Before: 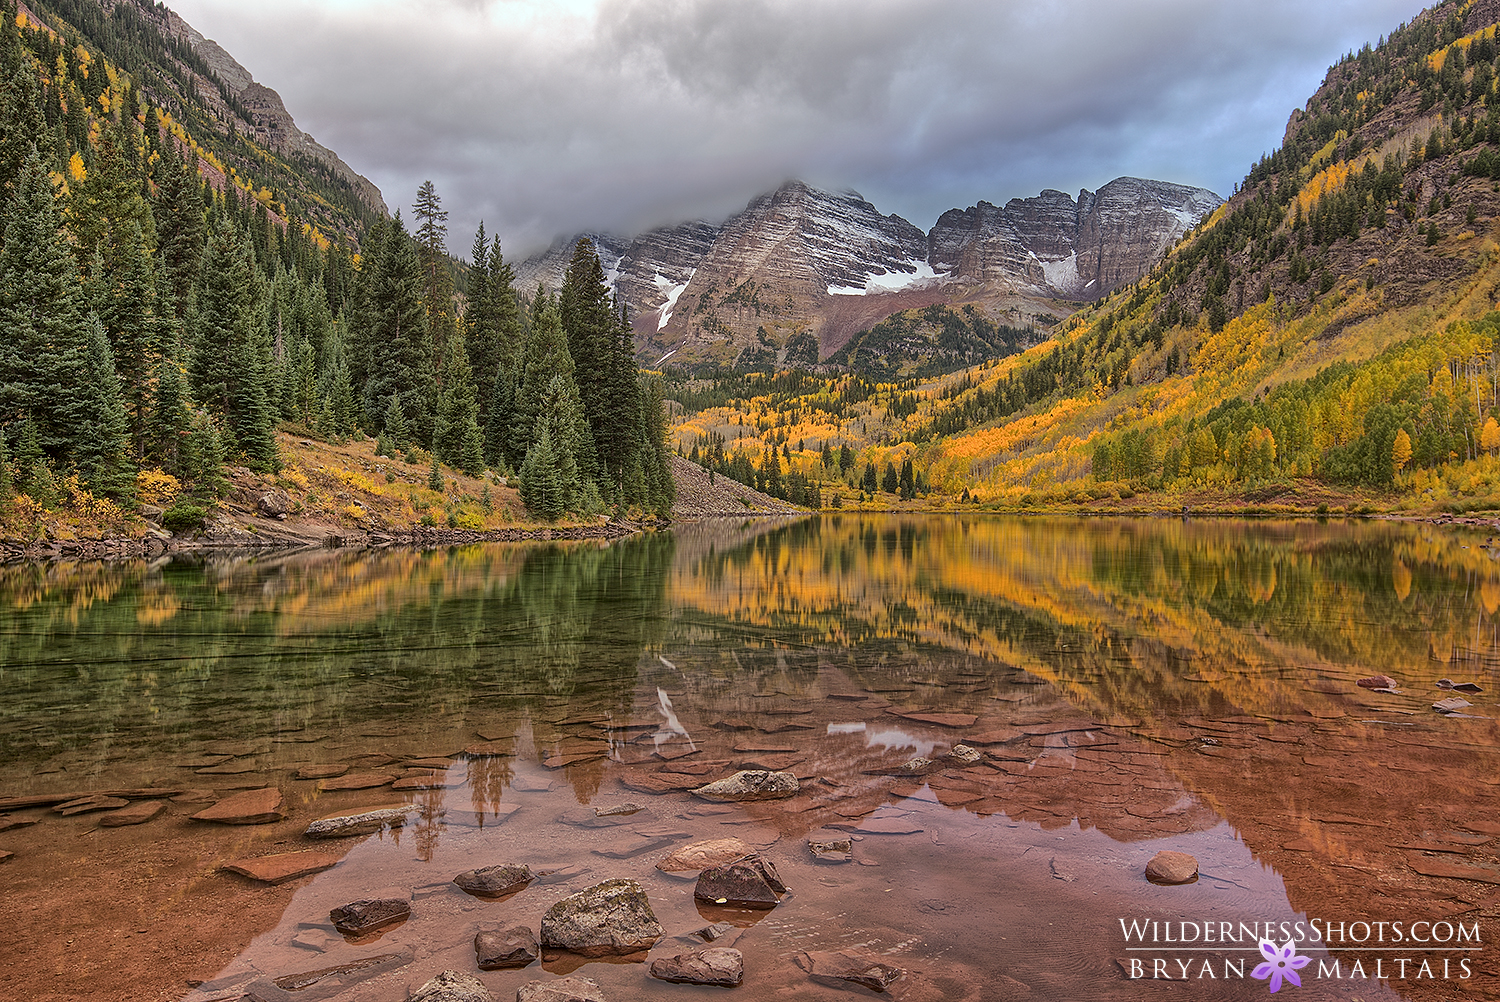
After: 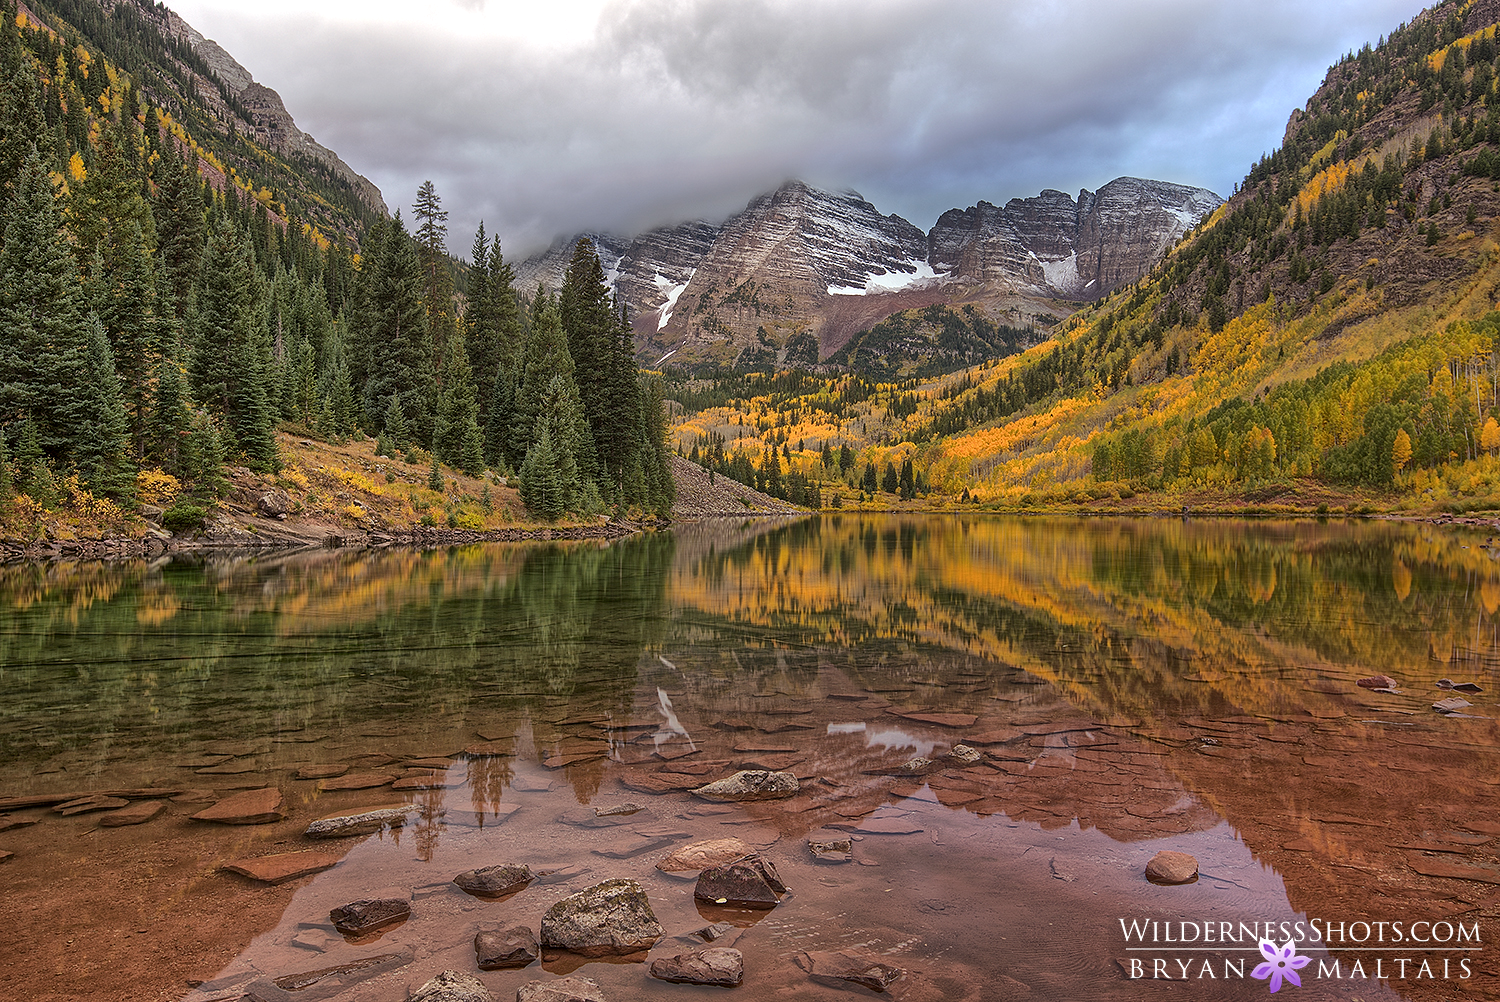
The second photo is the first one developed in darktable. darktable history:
tone equalizer: -8 EV -0.001 EV, -7 EV 0.003 EV, -6 EV -0.005 EV, -5 EV -0.016 EV, -4 EV -0.06 EV, -3 EV -0.211 EV, -2 EV -0.277 EV, -1 EV 0.086 EV, +0 EV 0.332 EV
